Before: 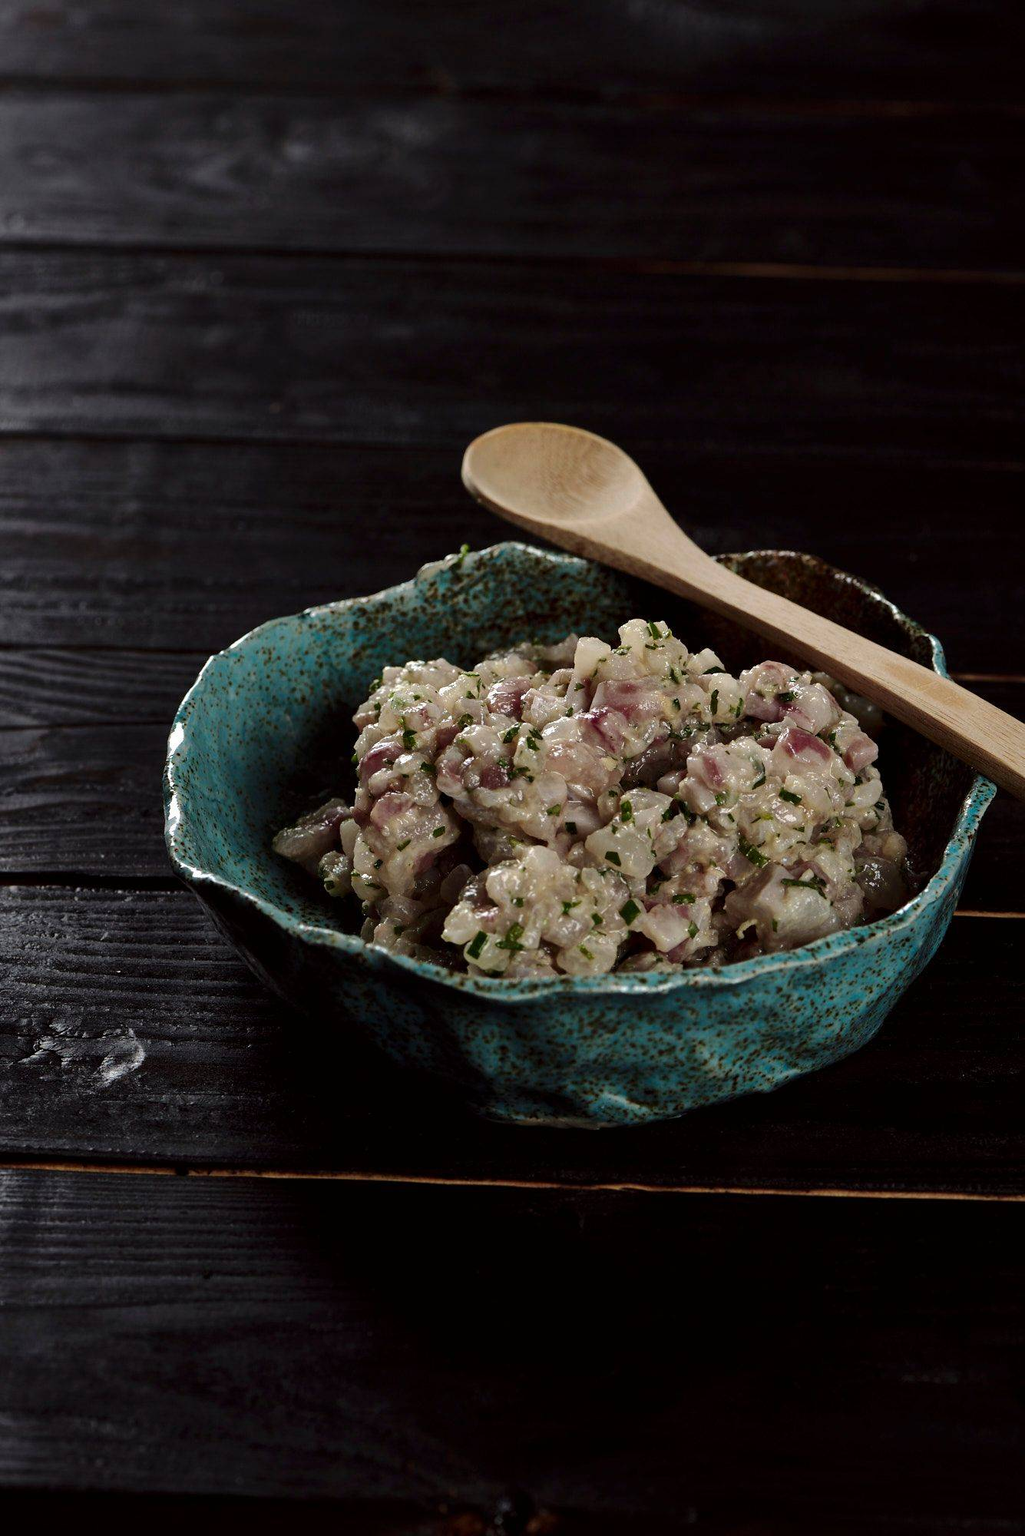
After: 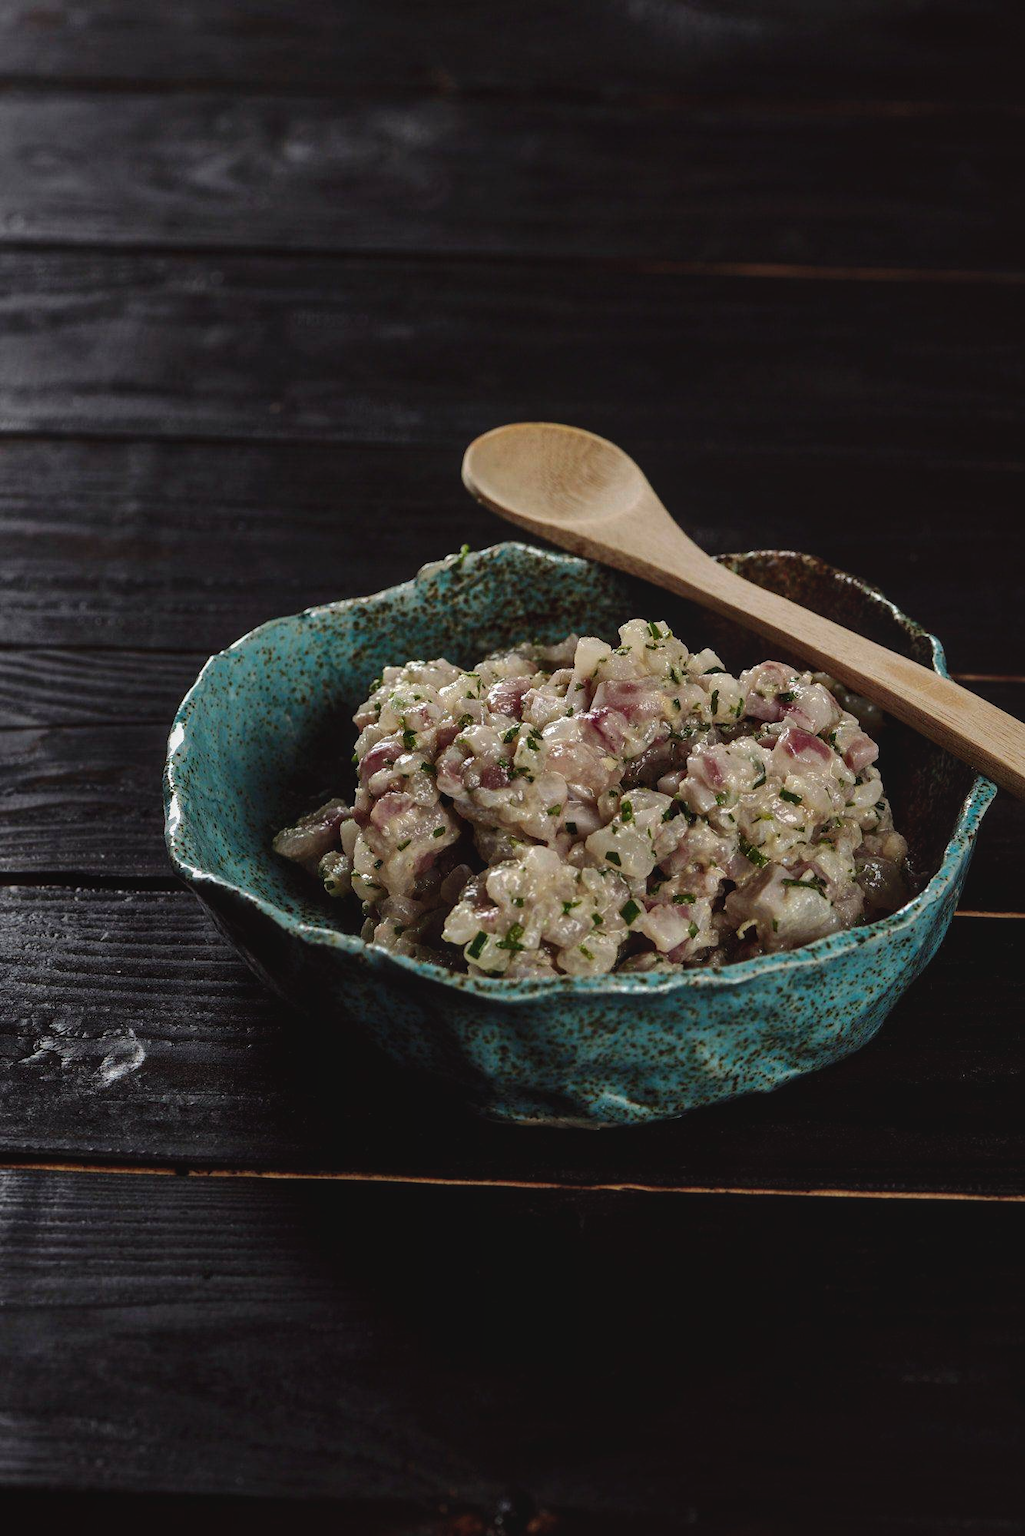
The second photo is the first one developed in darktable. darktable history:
local contrast: on, module defaults
tone equalizer: edges refinement/feathering 500, mask exposure compensation -1.57 EV, preserve details no
contrast brightness saturation: contrast -0.108
